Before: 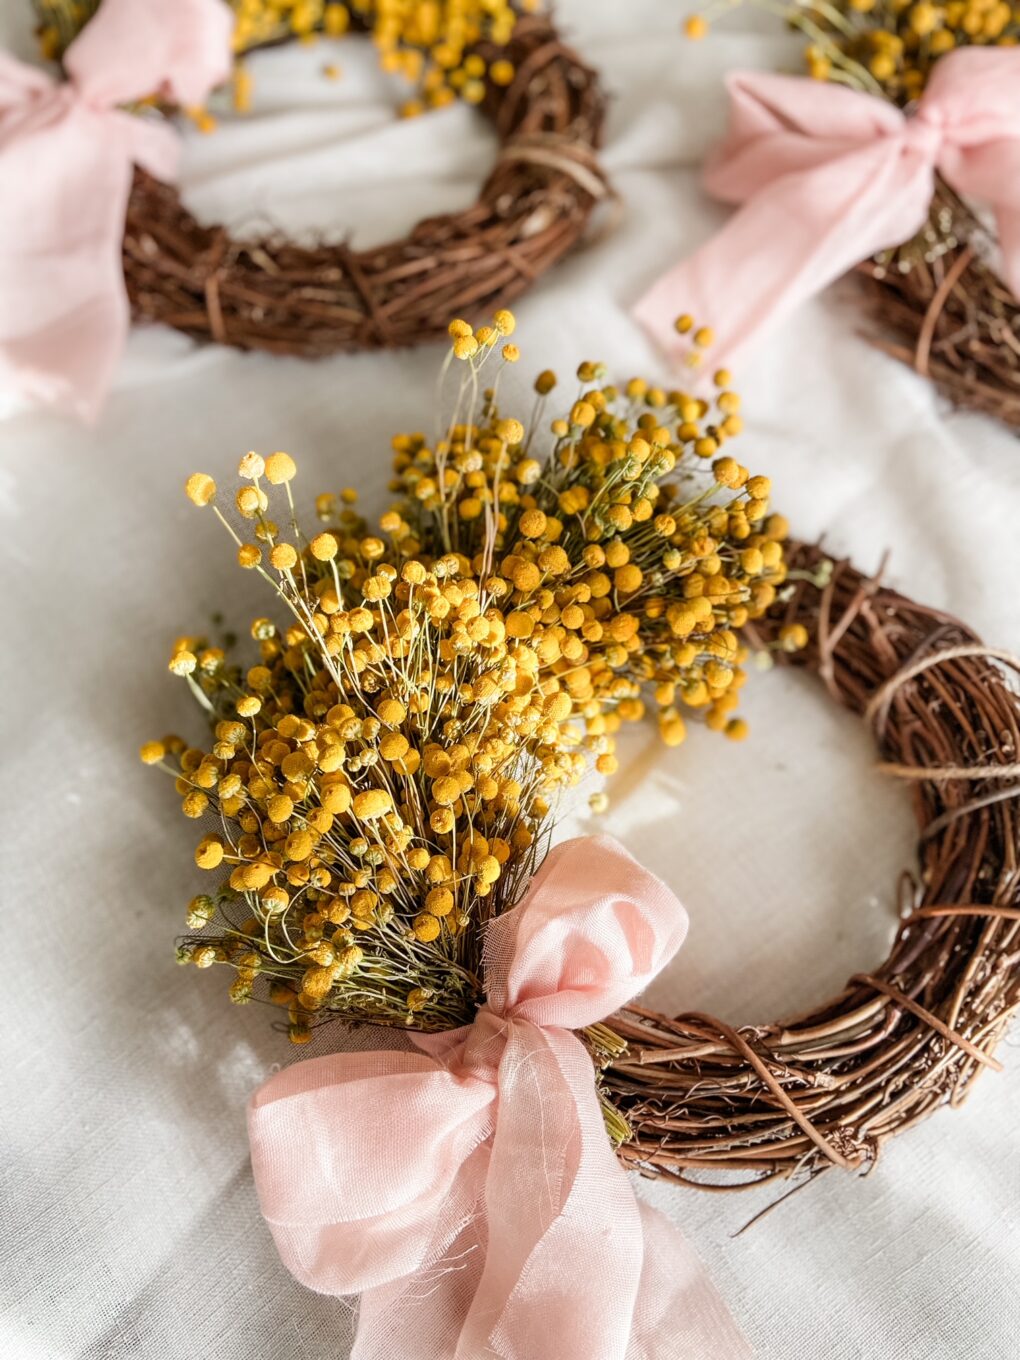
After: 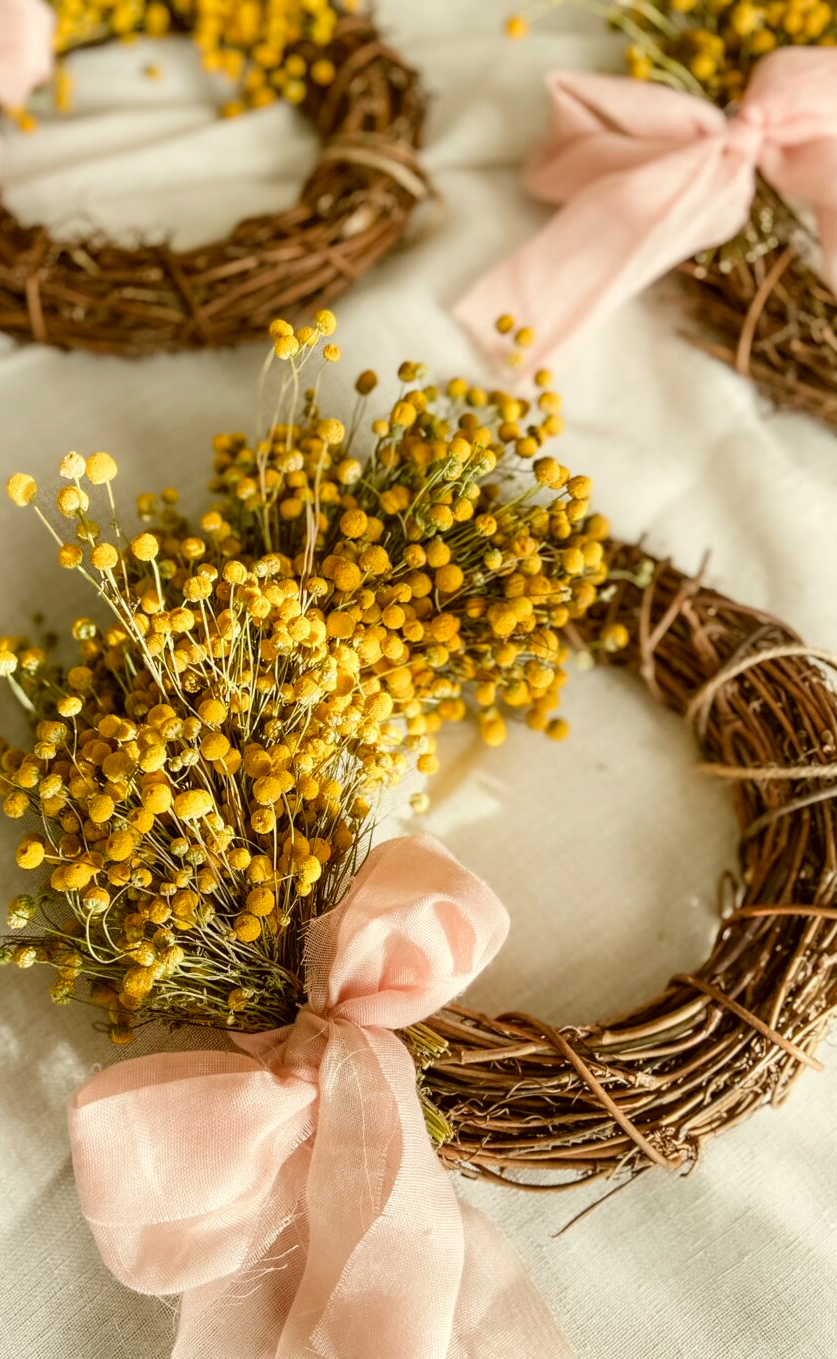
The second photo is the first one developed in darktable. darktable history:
color correction: highlights a* -1.21, highlights b* 10.6, shadows a* 0.938, shadows b* 18.62
crop: left 17.627%, bottom 0.017%
